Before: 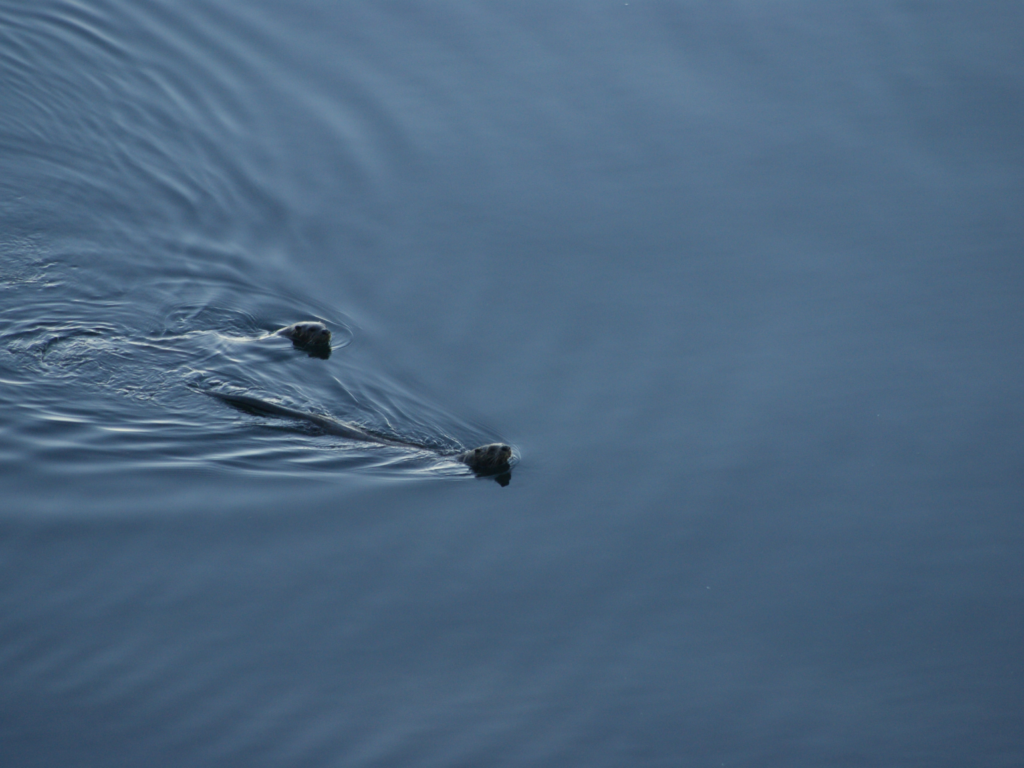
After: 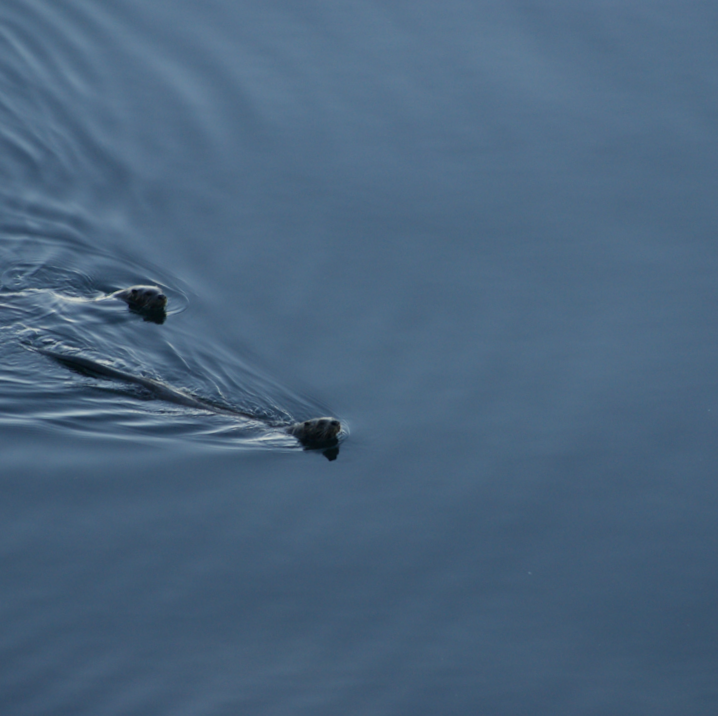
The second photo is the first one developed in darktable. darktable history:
crop and rotate: angle -3.13°, left 14.008%, top 0.035%, right 10.785%, bottom 0.032%
exposure: black level correction 0.002, exposure -0.104 EV, compensate highlight preservation false
